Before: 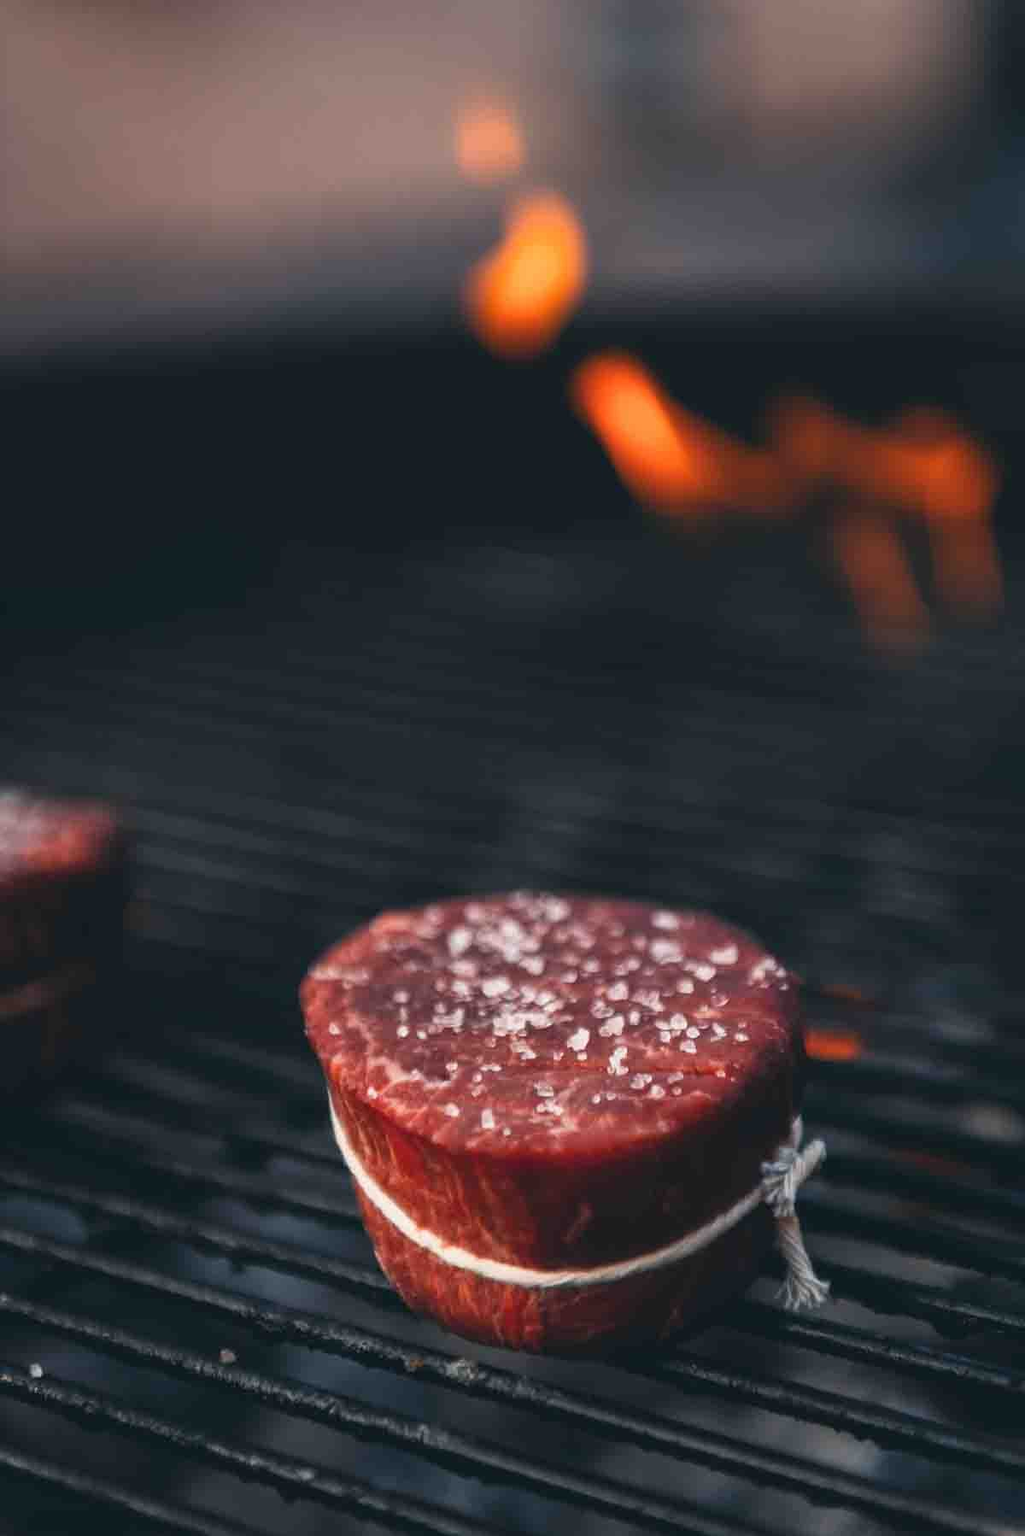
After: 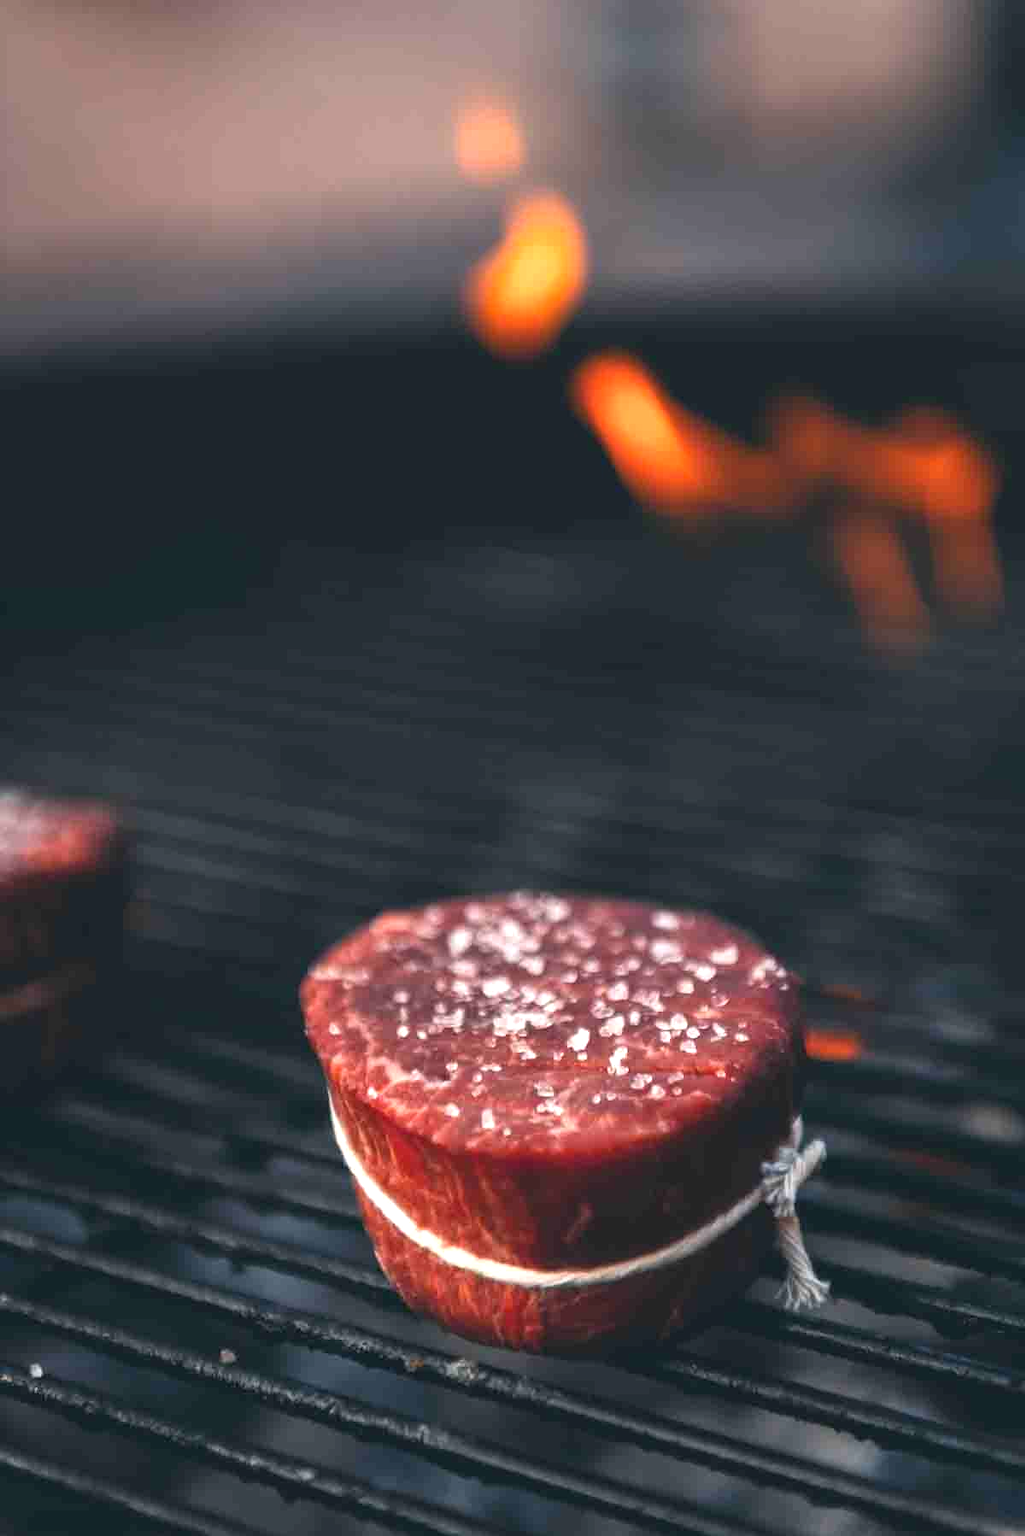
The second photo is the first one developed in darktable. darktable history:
exposure: exposure 0.602 EV, compensate exposure bias true, compensate highlight preservation false
